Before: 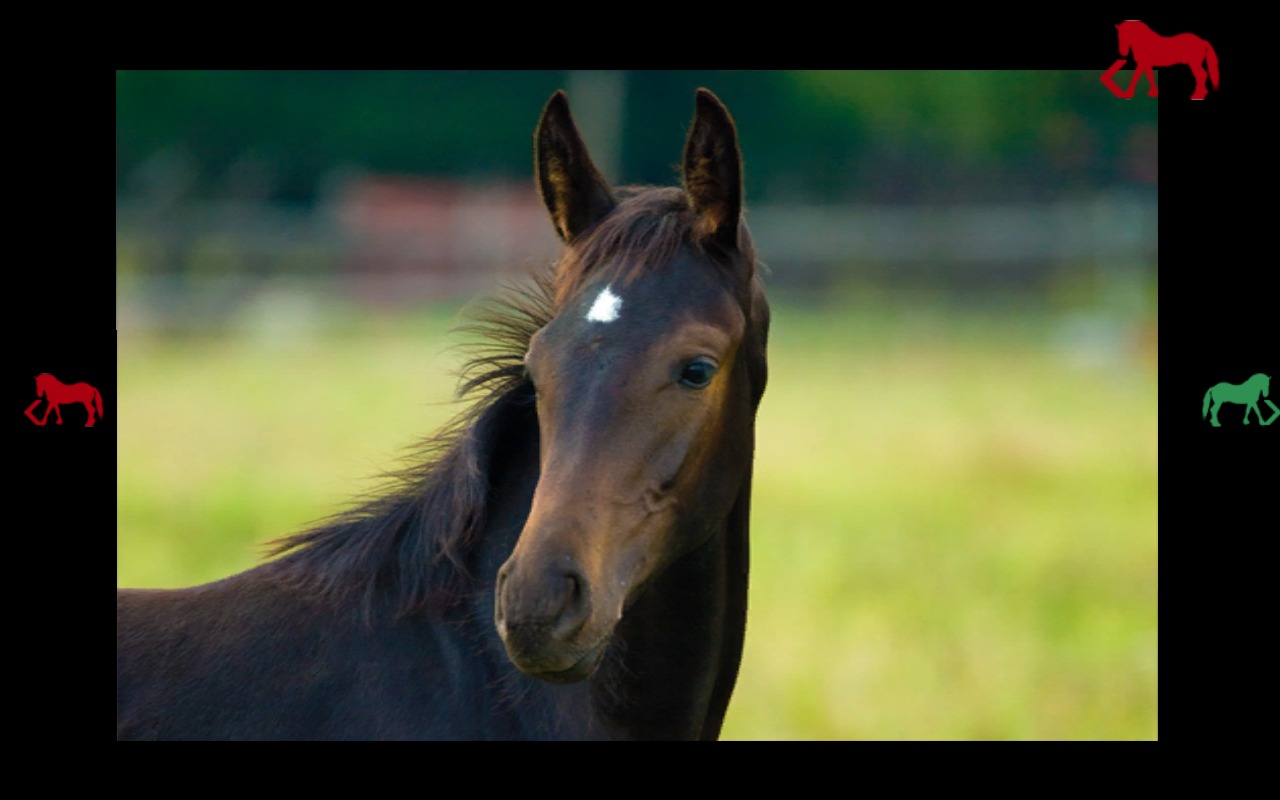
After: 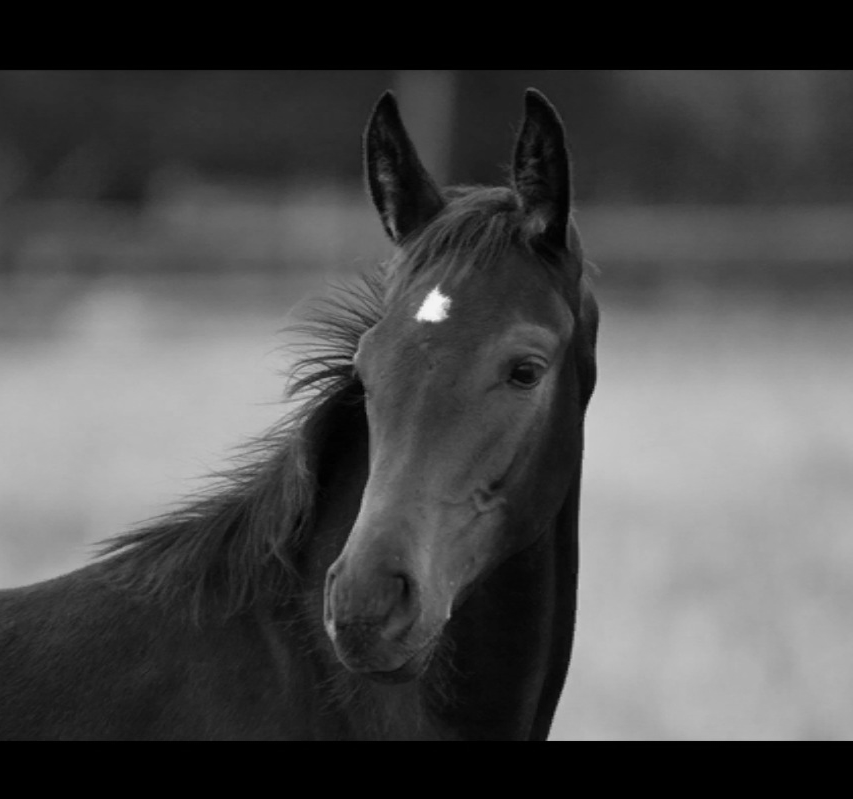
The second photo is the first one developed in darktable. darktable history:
crop and rotate: left 13.409%, right 19.924%
monochrome: a 14.95, b -89.96
